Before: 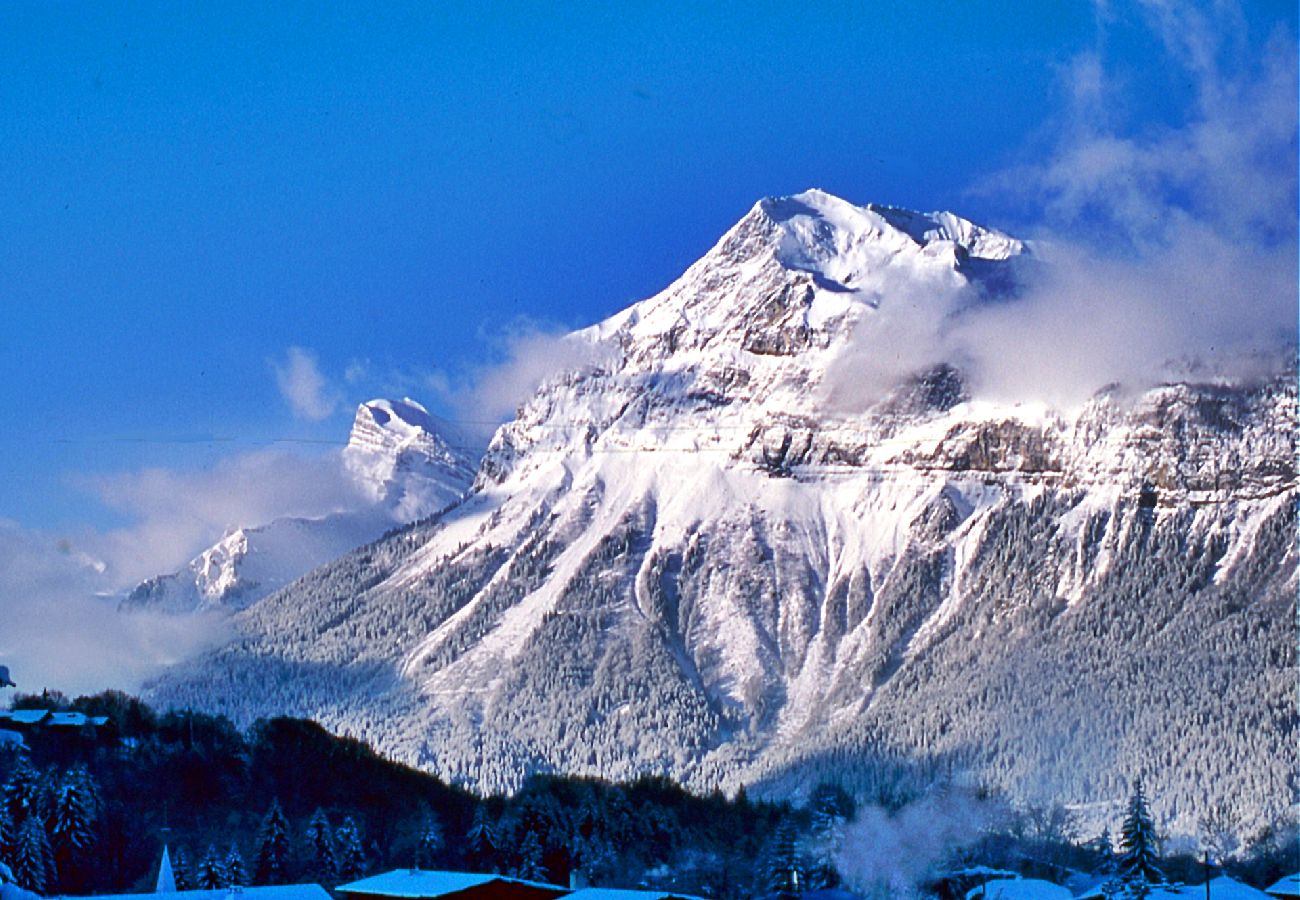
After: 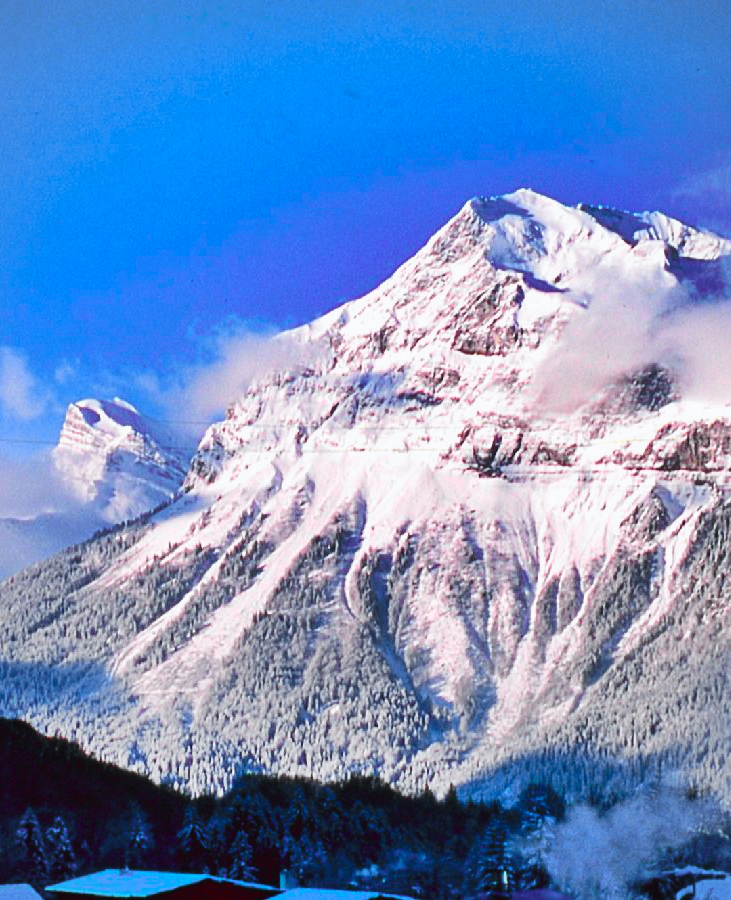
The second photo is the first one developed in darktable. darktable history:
crop and rotate: left 22.384%, right 21.322%
color balance rgb: shadows lift › hue 86.99°, global offset › luminance 0.534%, perceptual saturation grading › global saturation 19.286%, global vibrance 5.917%
vignetting: fall-off radius 94.6%
tone curve: curves: ch0 [(0, 0) (0.071, 0.047) (0.266, 0.26) (0.491, 0.552) (0.753, 0.818) (1, 0.983)]; ch1 [(0, 0) (0.346, 0.307) (0.408, 0.369) (0.463, 0.443) (0.482, 0.493) (0.502, 0.5) (0.517, 0.518) (0.546, 0.576) (0.588, 0.643) (0.651, 0.709) (1, 1)]; ch2 [(0, 0) (0.346, 0.34) (0.434, 0.46) (0.485, 0.494) (0.5, 0.494) (0.517, 0.503) (0.535, 0.545) (0.583, 0.634) (0.625, 0.686) (1, 1)], color space Lab, independent channels, preserve colors none
